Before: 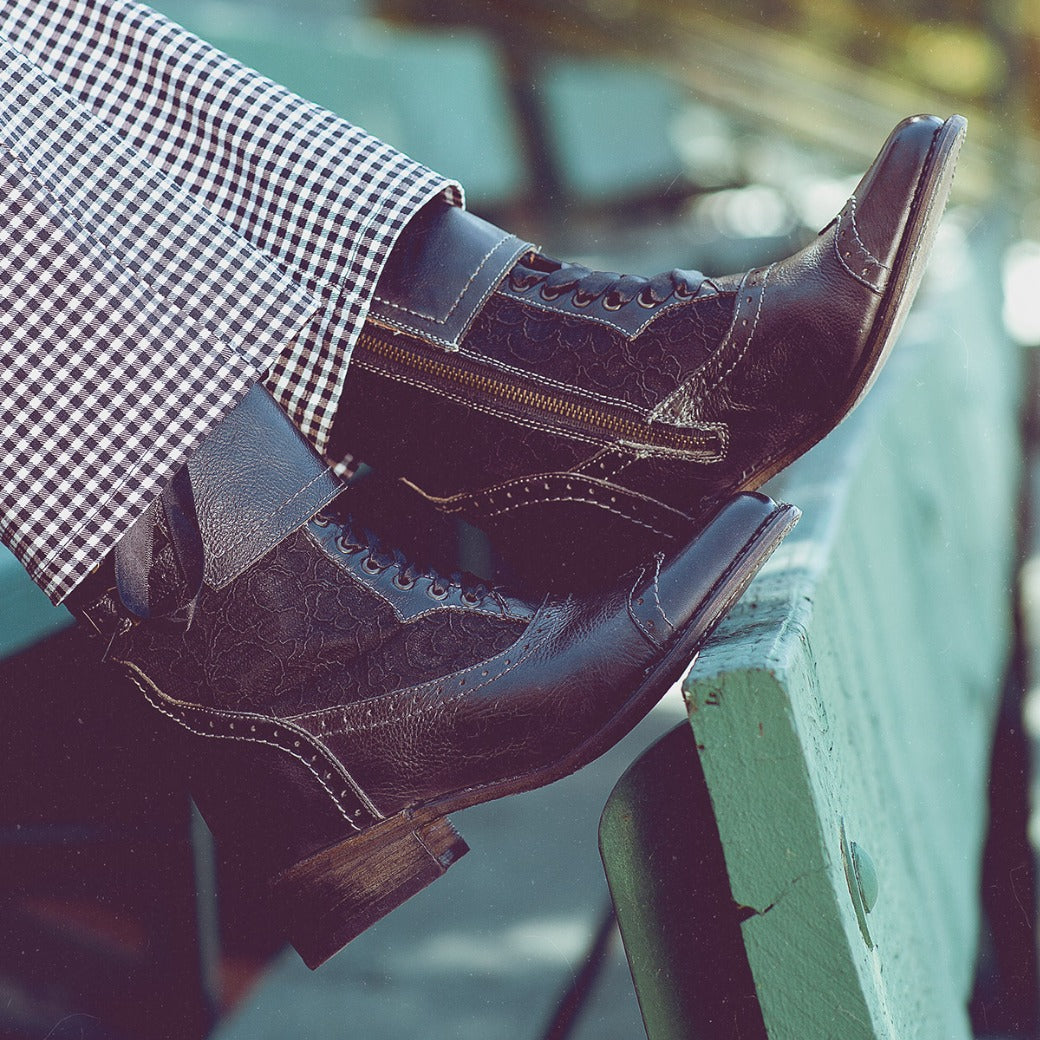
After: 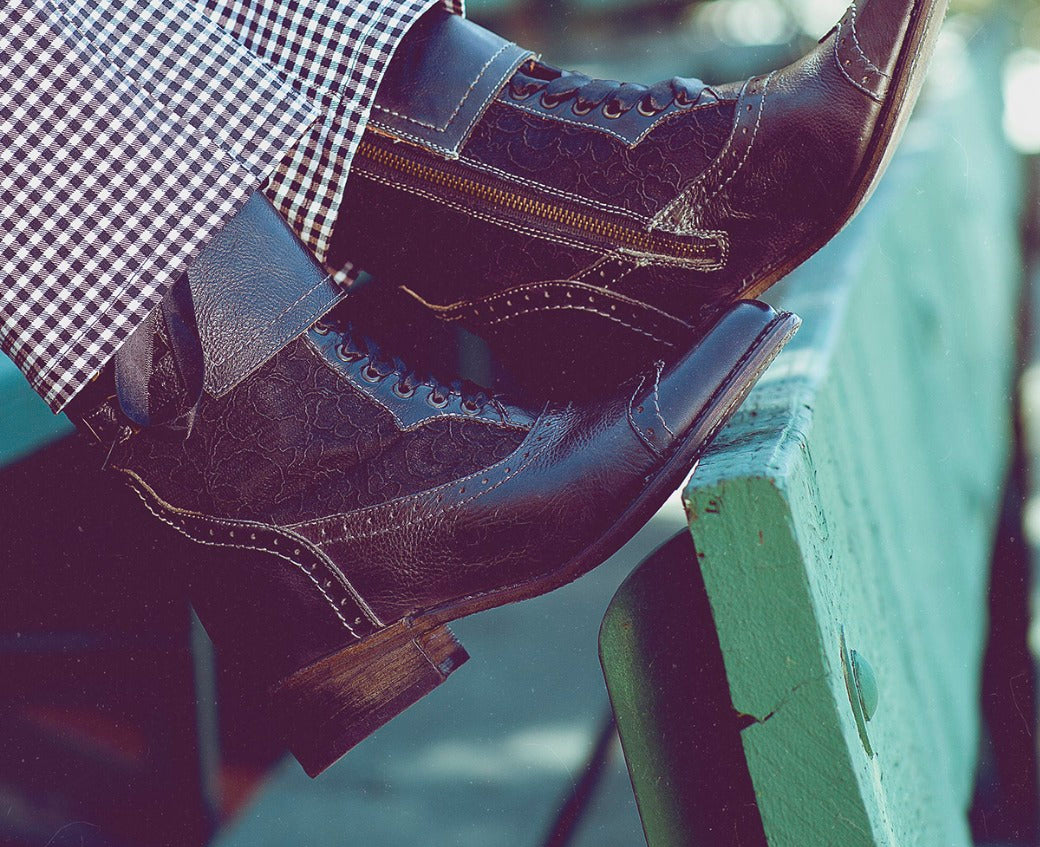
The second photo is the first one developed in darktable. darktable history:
contrast brightness saturation: brightness -0.02, saturation 0.35
shadows and highlights: radius 331.84, shadows 53.55, highlights -100, compress 94.63%, highlights color adjustment 73.23%, soften with gaussian
crop and rotate: top 18.507%
